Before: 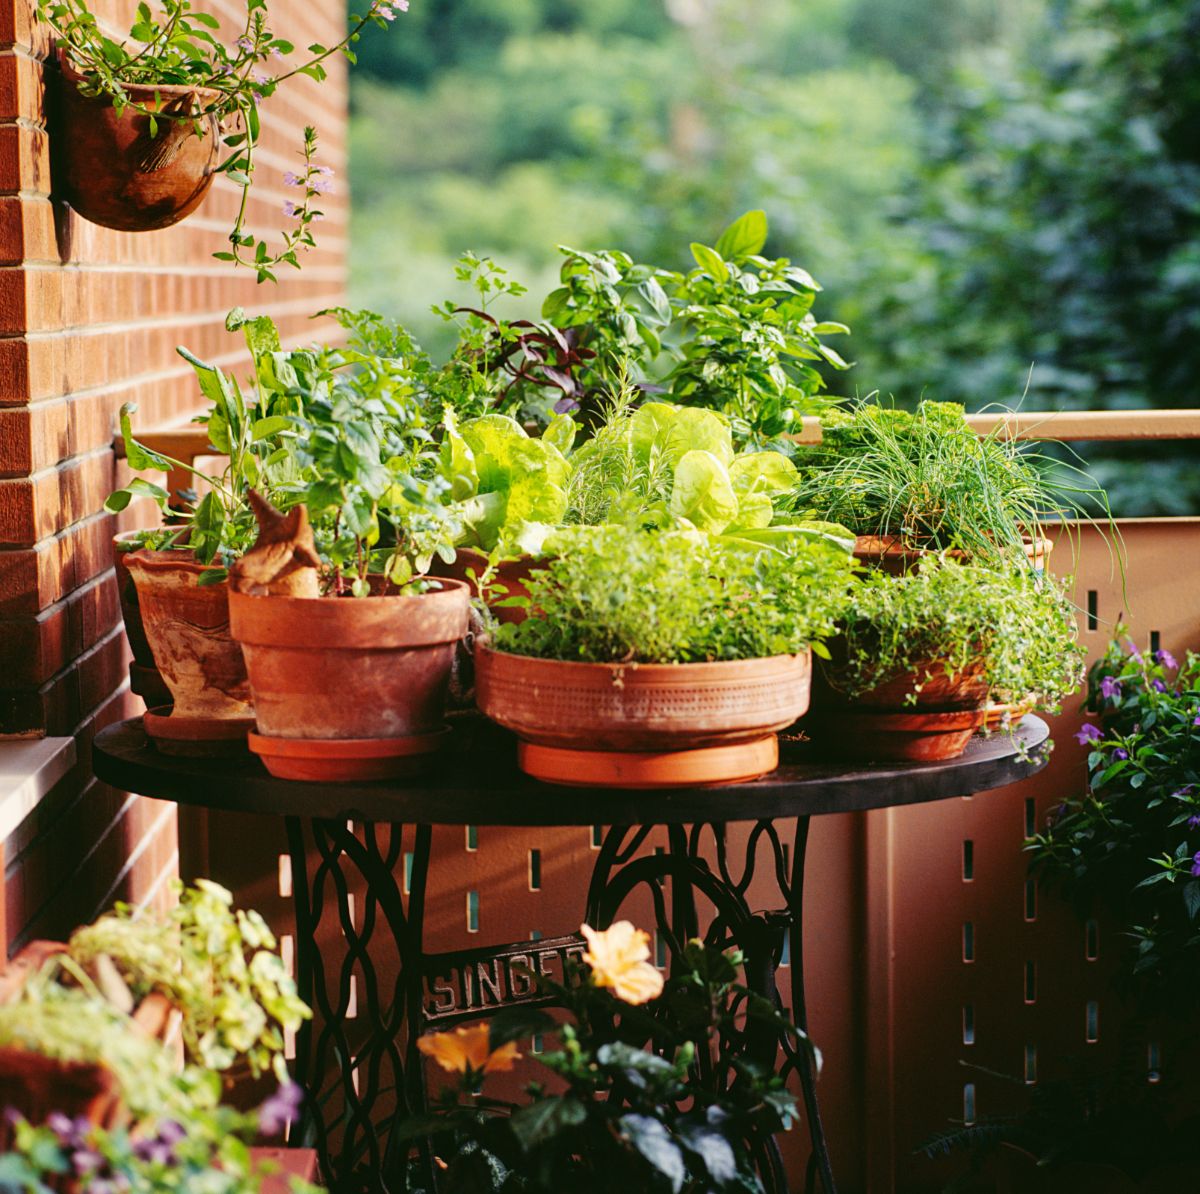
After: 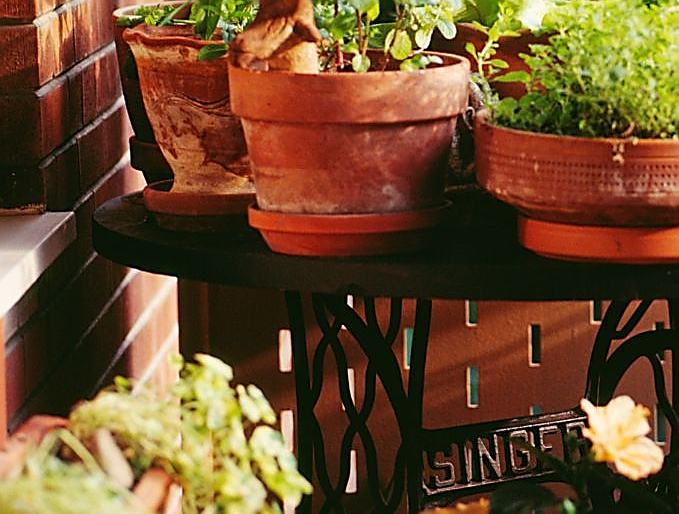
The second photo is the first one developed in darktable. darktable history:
sharpen: radius 1.388, amount 1.24, threshold 0.728
crop: top 44.022%, right 43.378%, bottom 12.895%
